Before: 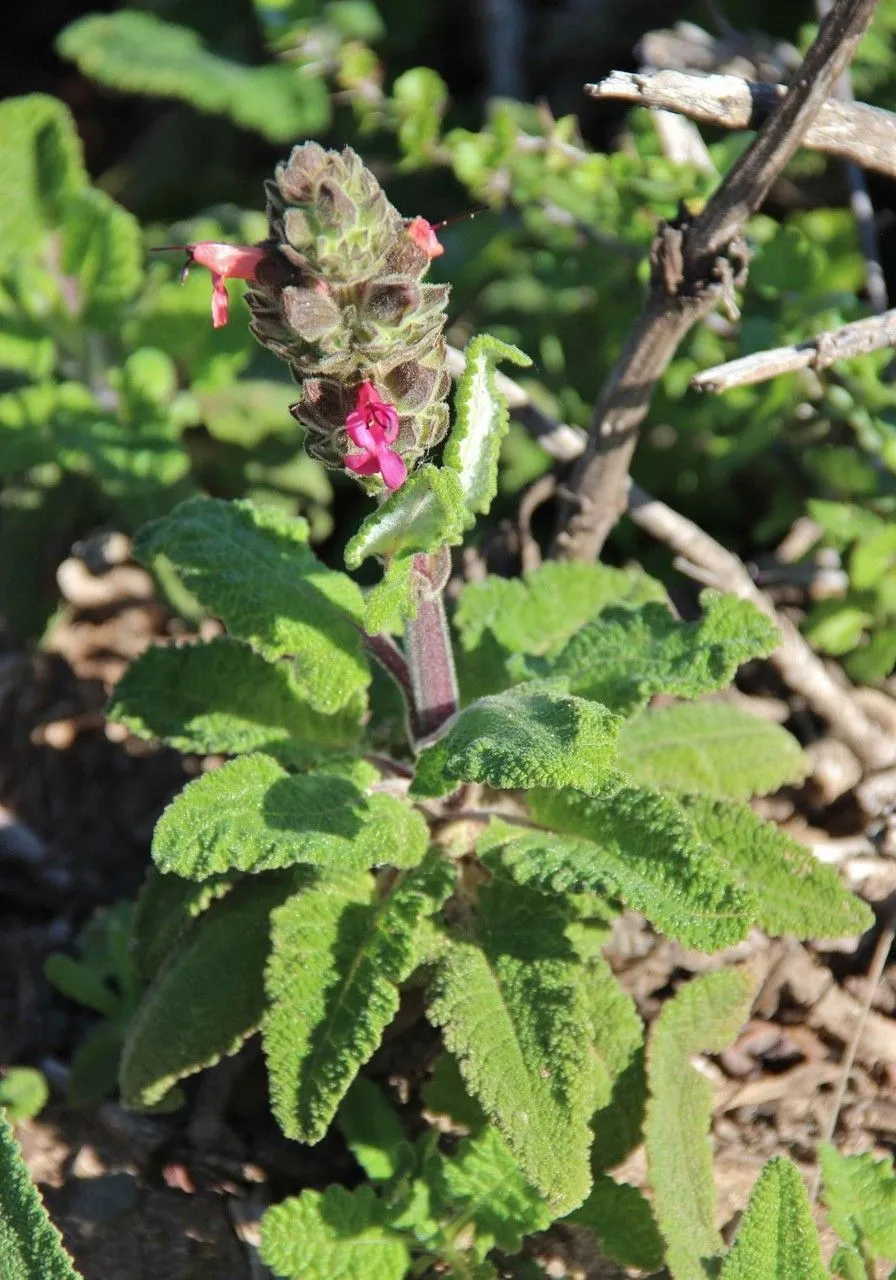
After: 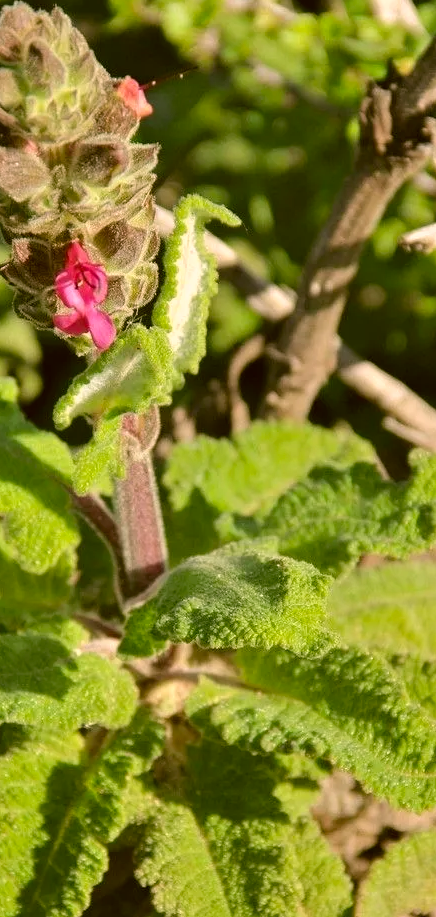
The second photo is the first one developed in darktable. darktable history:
crop: left 32.516%, top 10.972%, right 18.744%, bottom 17.357%
color correction: highlights a* 8.9, highlights b* 14.91, shadows a* -0.658, shadows b* 26.53
